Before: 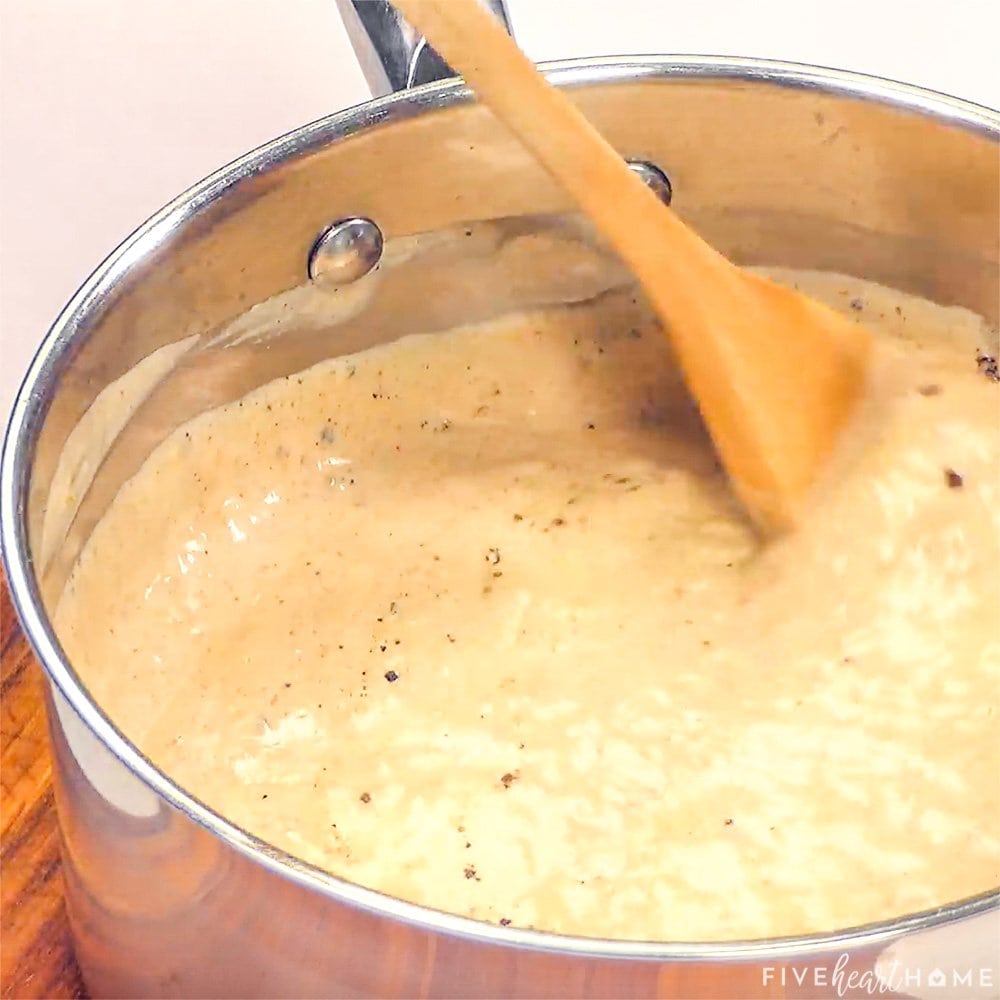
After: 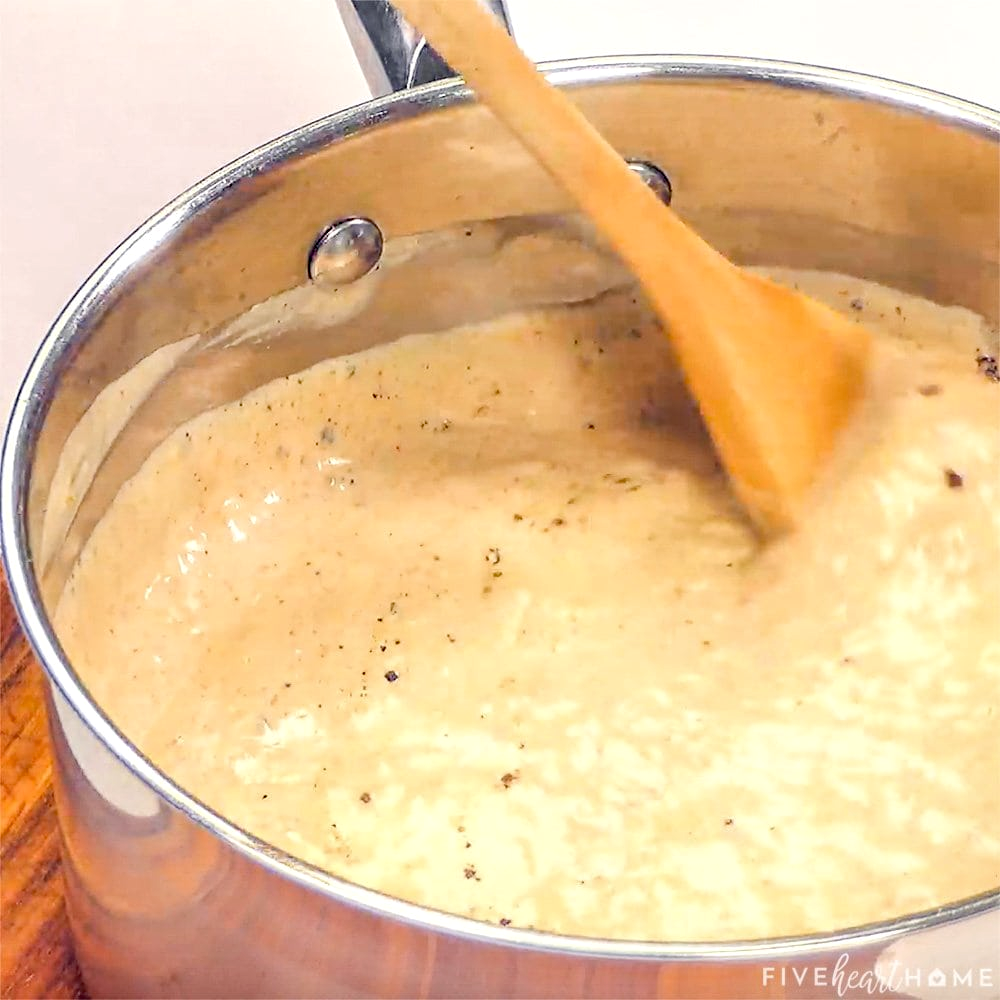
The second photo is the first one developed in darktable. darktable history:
local contrast: highlights 104%, shadows 97%, detail 119%, midtone range 0.2
haze removal: compatibility mode true, adaptive false
